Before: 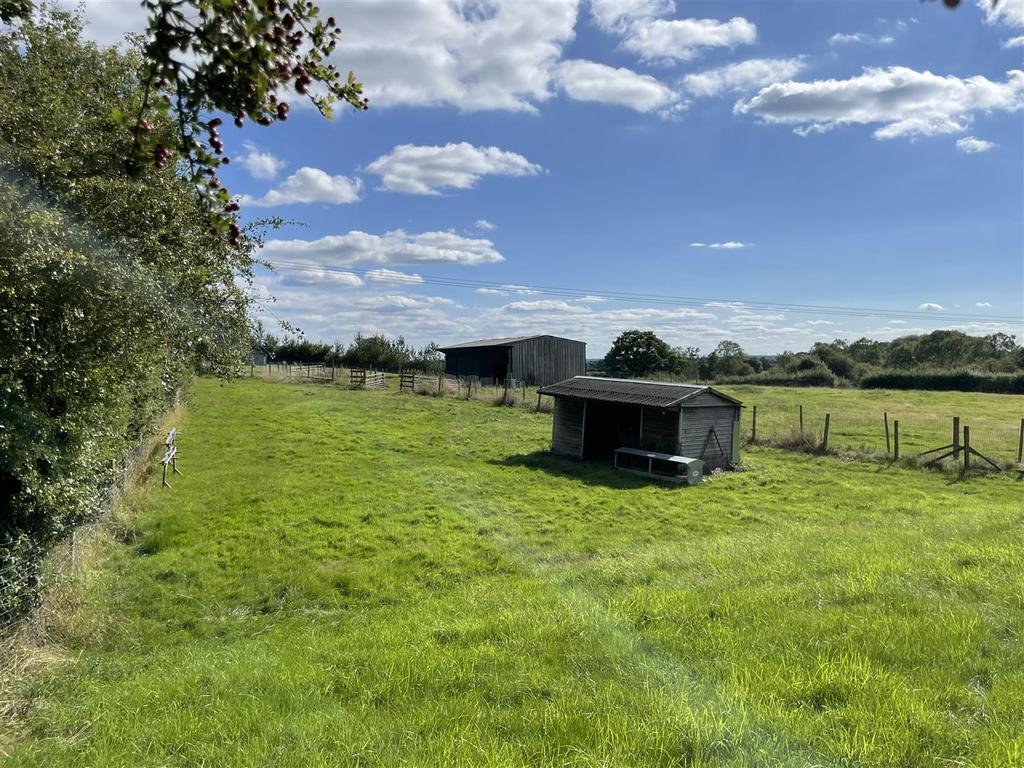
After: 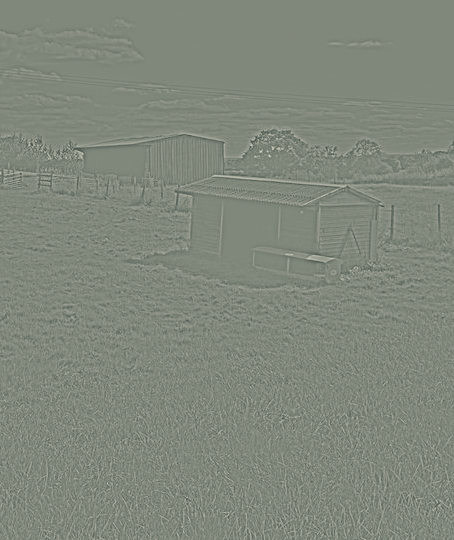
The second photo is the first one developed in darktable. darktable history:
contrast brightness saturation: contrast 0.24, brightness 0.09
highpass: sharpness 9.84%, contrast boost 9.94%
crop: left 35.432%, top 26.233%, right 20.145%, bottom 3.432%
color correction: highlights a* -0.482, highlights b* 9.48, shadows a* -9.48, shadows b* 0.803
